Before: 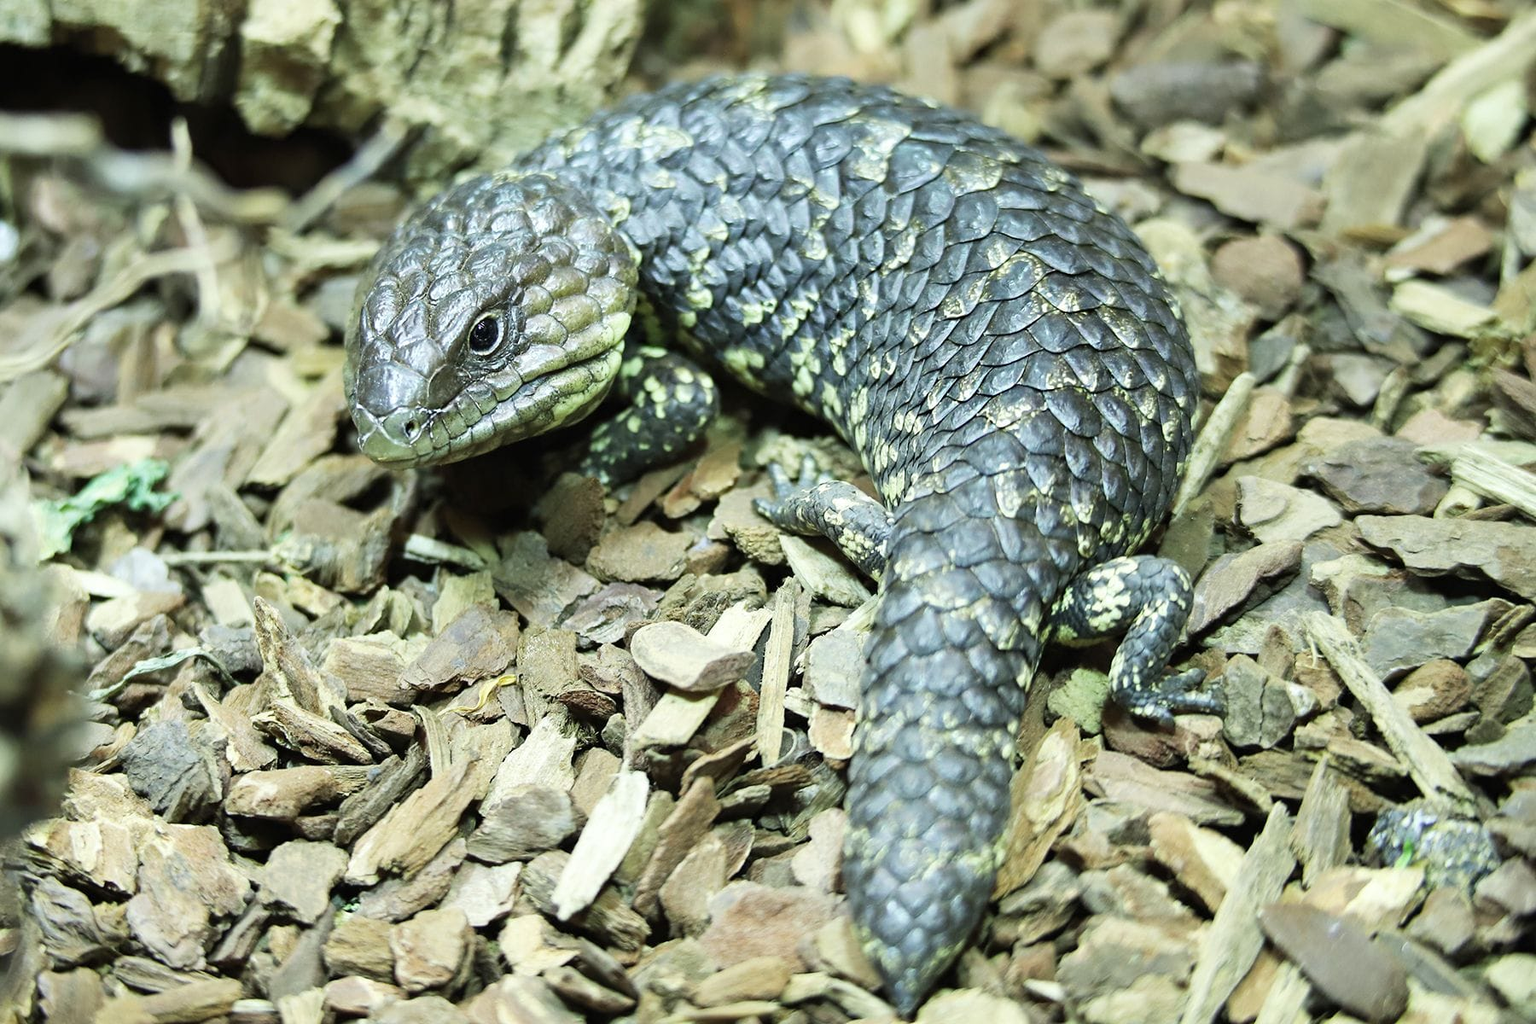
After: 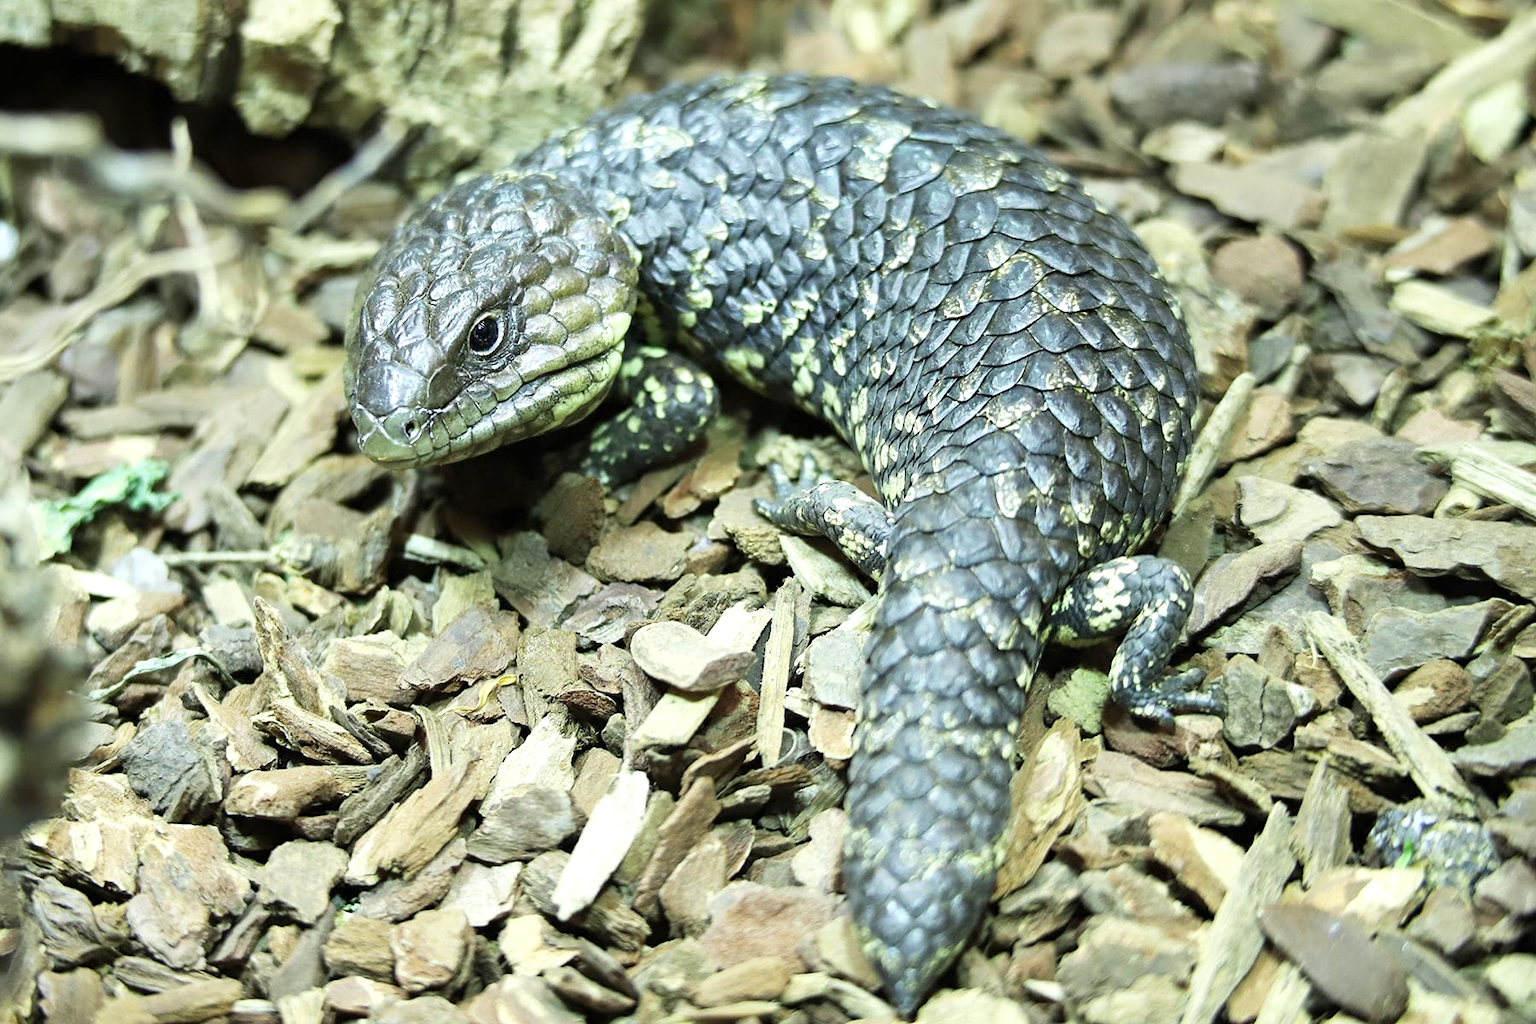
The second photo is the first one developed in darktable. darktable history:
exposure: black level correction 0.001, exposure 0.194 EV, compensate highlight preservation false
